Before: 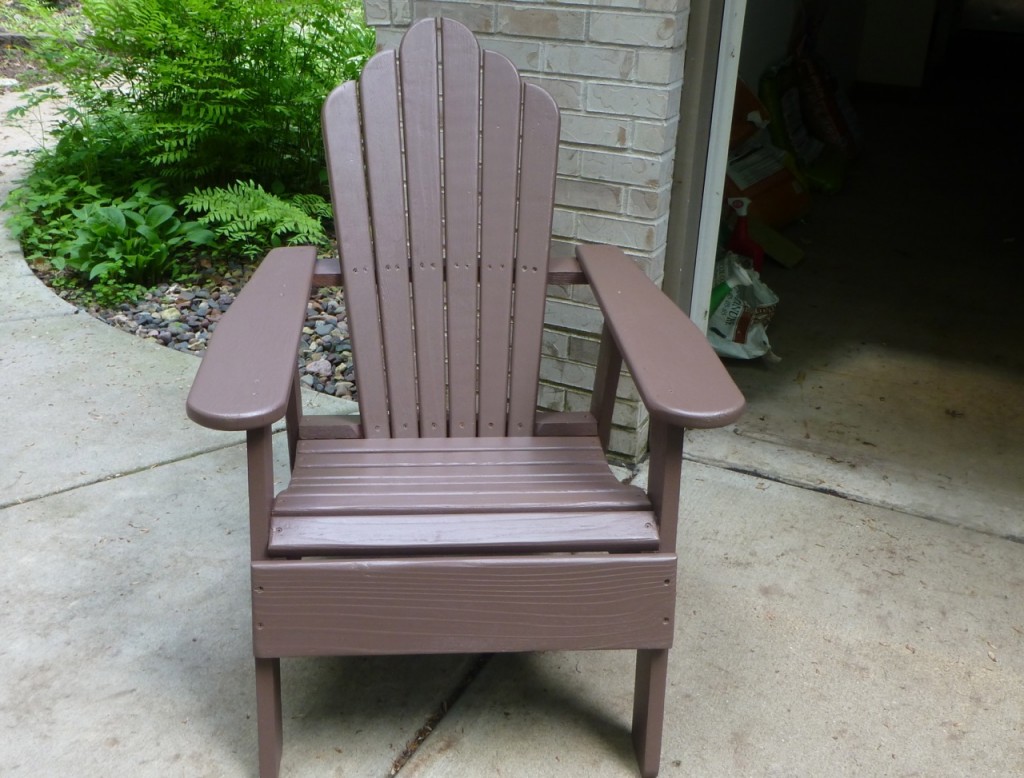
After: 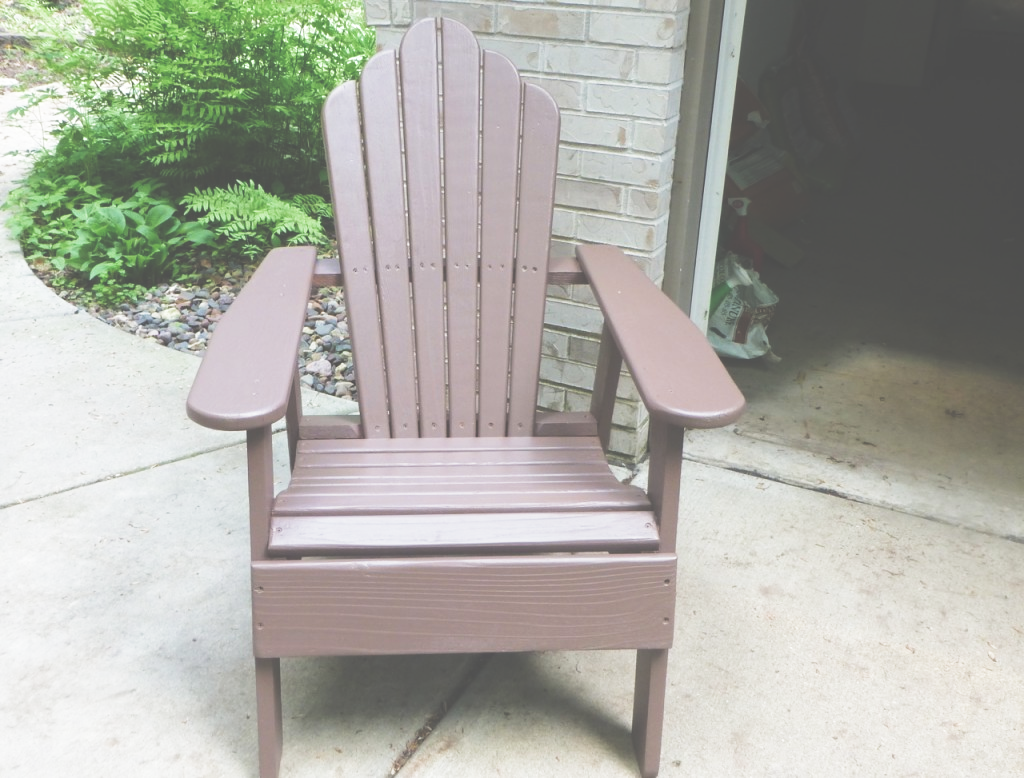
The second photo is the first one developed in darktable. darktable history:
filmic rgb: middle gray luminance 9.23%, black relative exposure -10.55 EV, white relative exposure 3.45 EV, threshold 6 EV, target black luminance 0%, hardness 5.98, latitude 59.69%, contrast 1.087, highlights saturation mix 5%, shadows ↔ highlights balance 29.23%, add noise in highlights 0, color science v3 (2019), use custom middle-gray values true, iterations of high-quality reconstruction 0, contrast in highlights soft, enable highlight reconstruction true
exposure: black level correction -0.041, exposure 0.064 EV, compensate highlight preservation false
